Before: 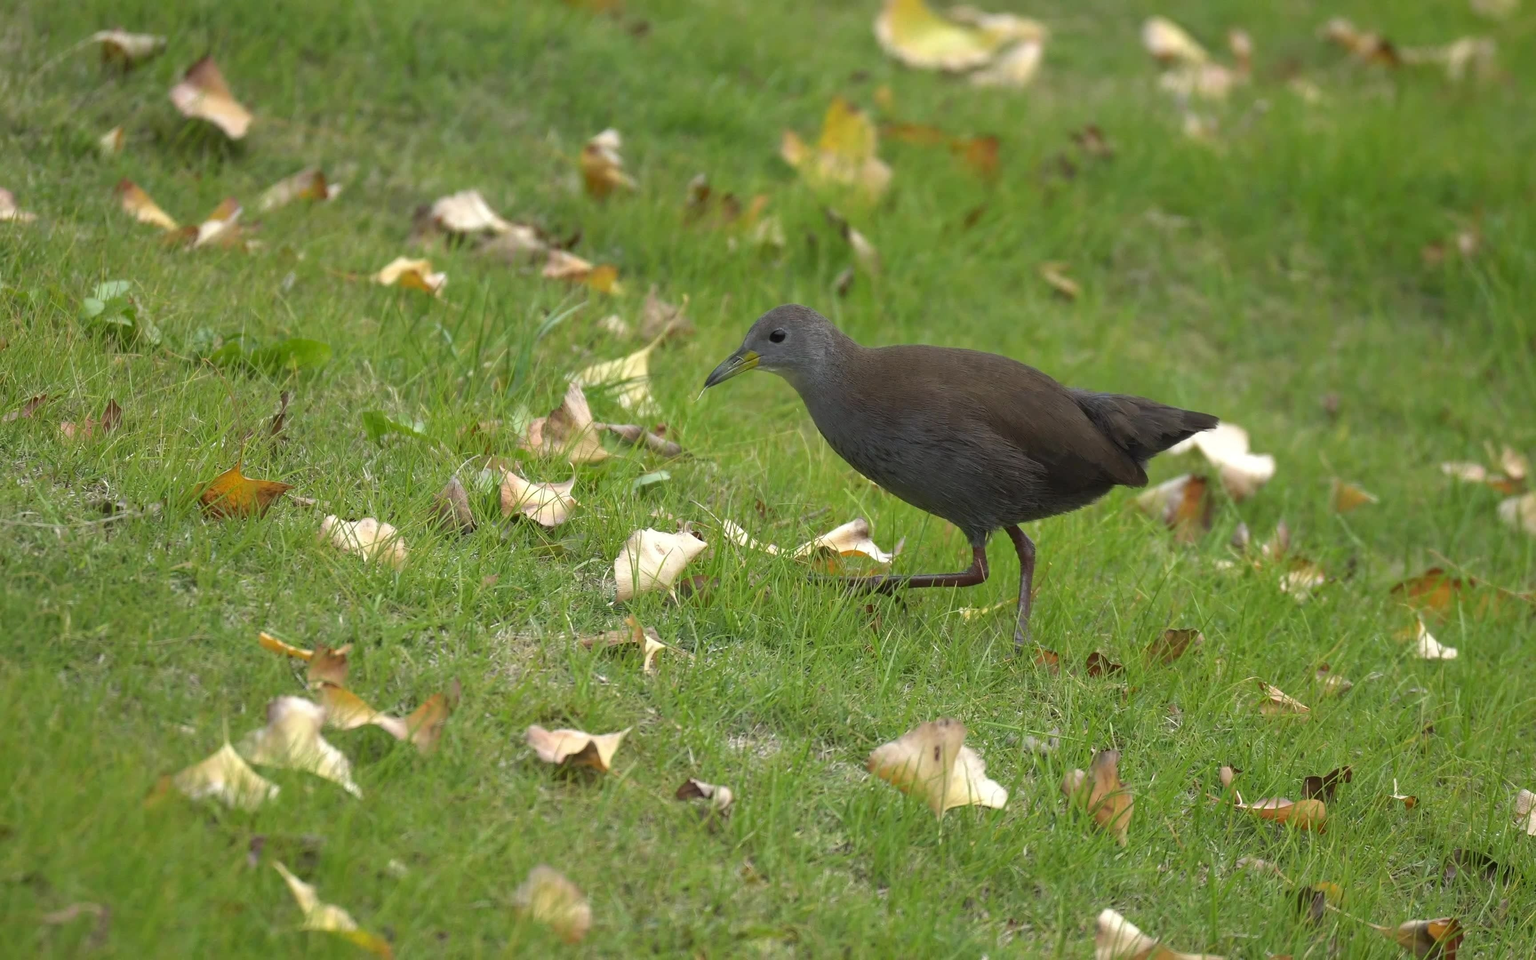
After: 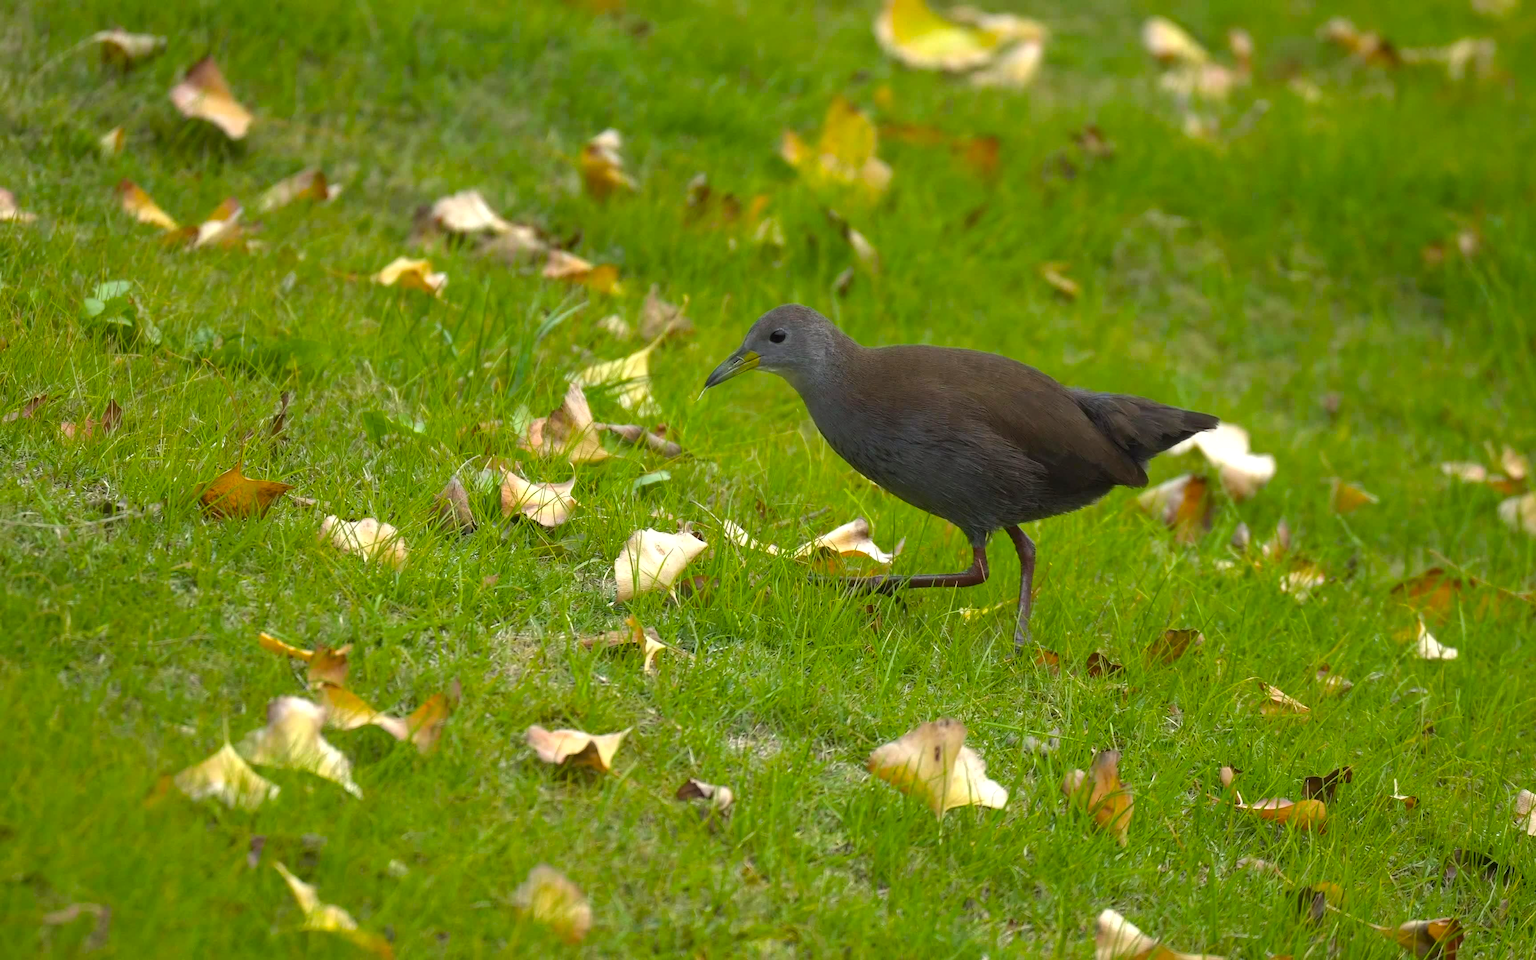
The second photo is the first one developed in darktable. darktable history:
color balance rgb: perceptual saturation grading › global saturation 30.073%, global vibrance 25.812%, contrast 6.96%
